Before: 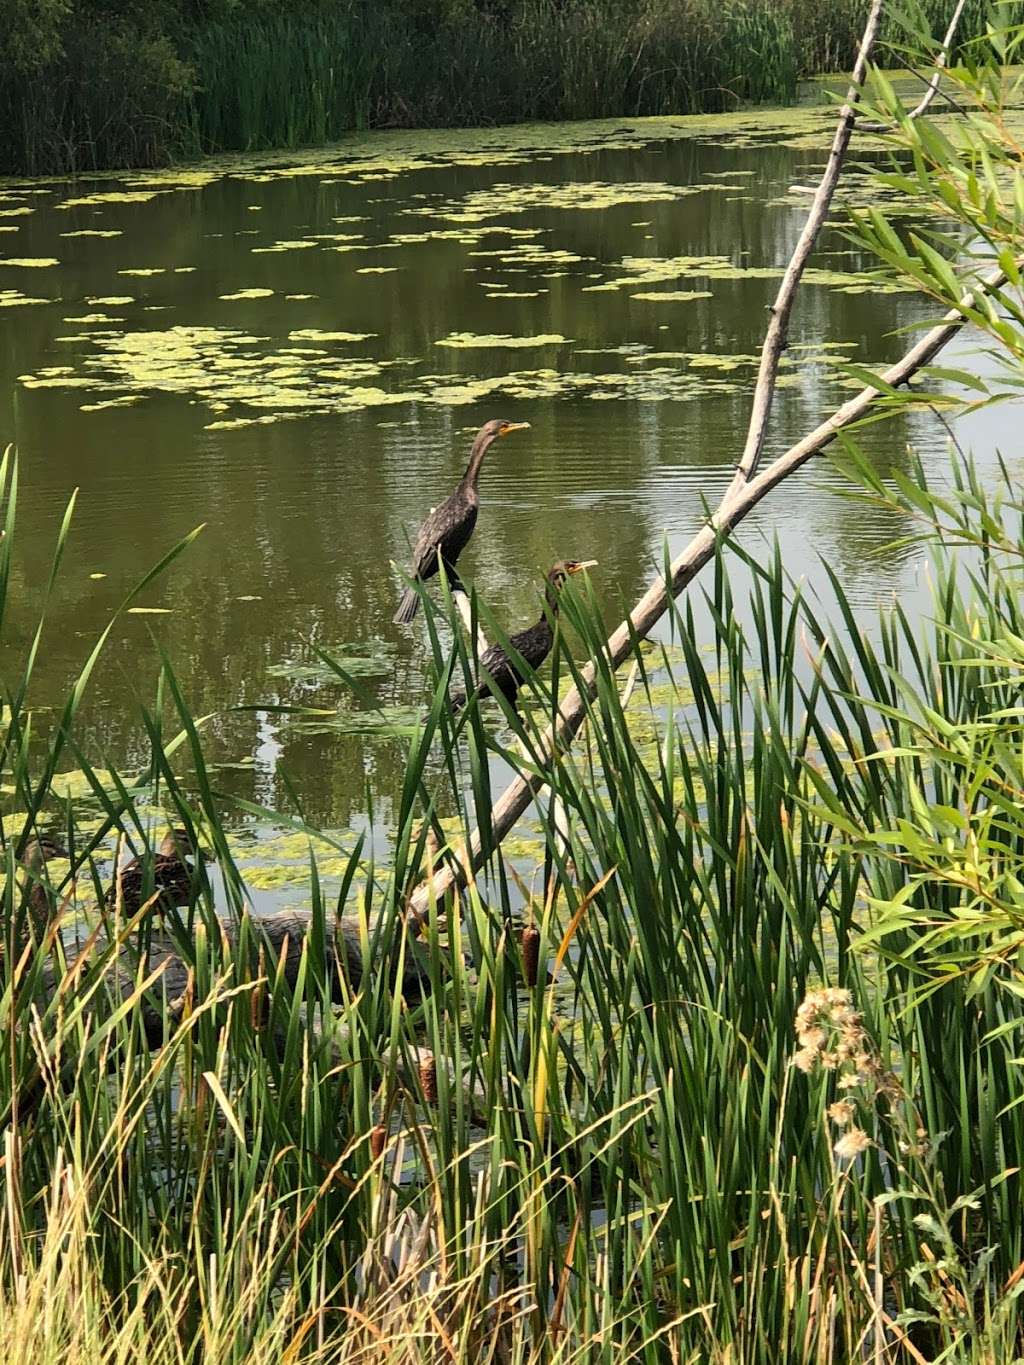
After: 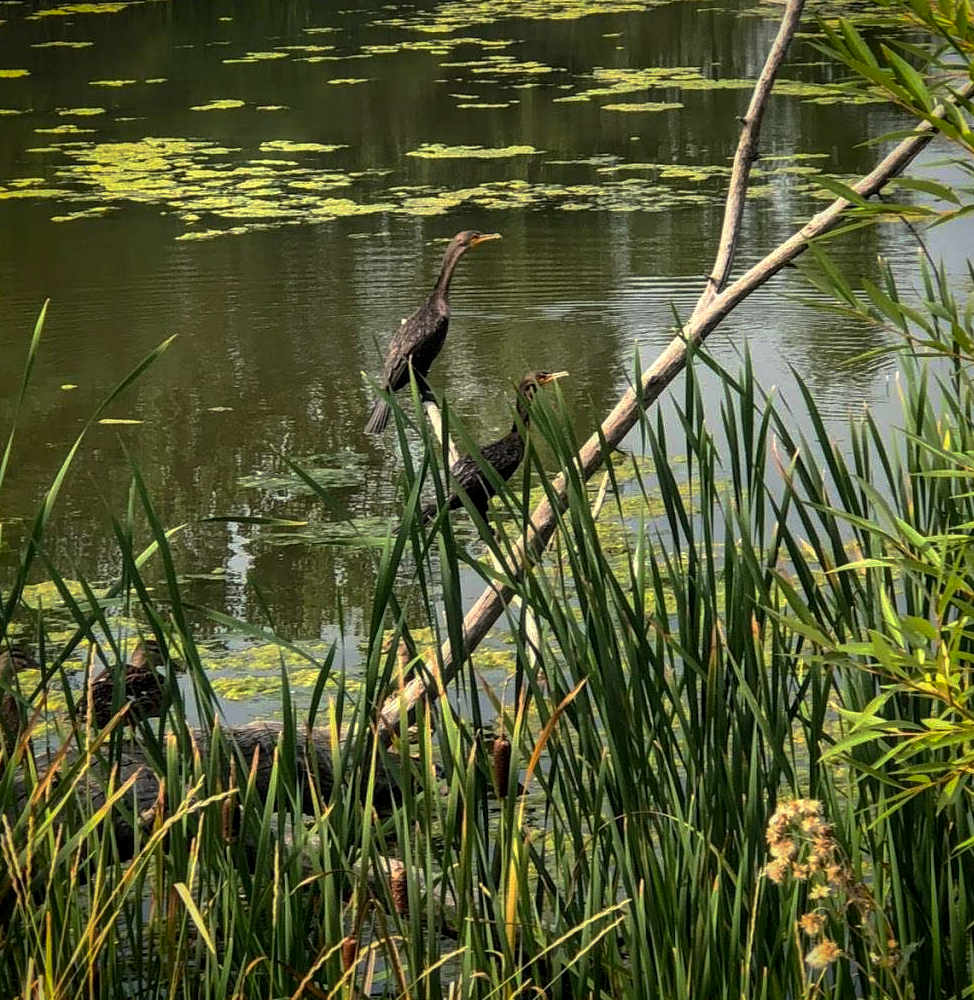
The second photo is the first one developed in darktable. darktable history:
vignetting: saturation 0.367
base curve: curves: ch0 [(0, 0) (0.595, 0.418) (1, 1)], preserve colors none
crop and rotate: left 2.907%, top 13.868%, right 1.885%, bottom 12.845%
local contrast: on, module defaults
